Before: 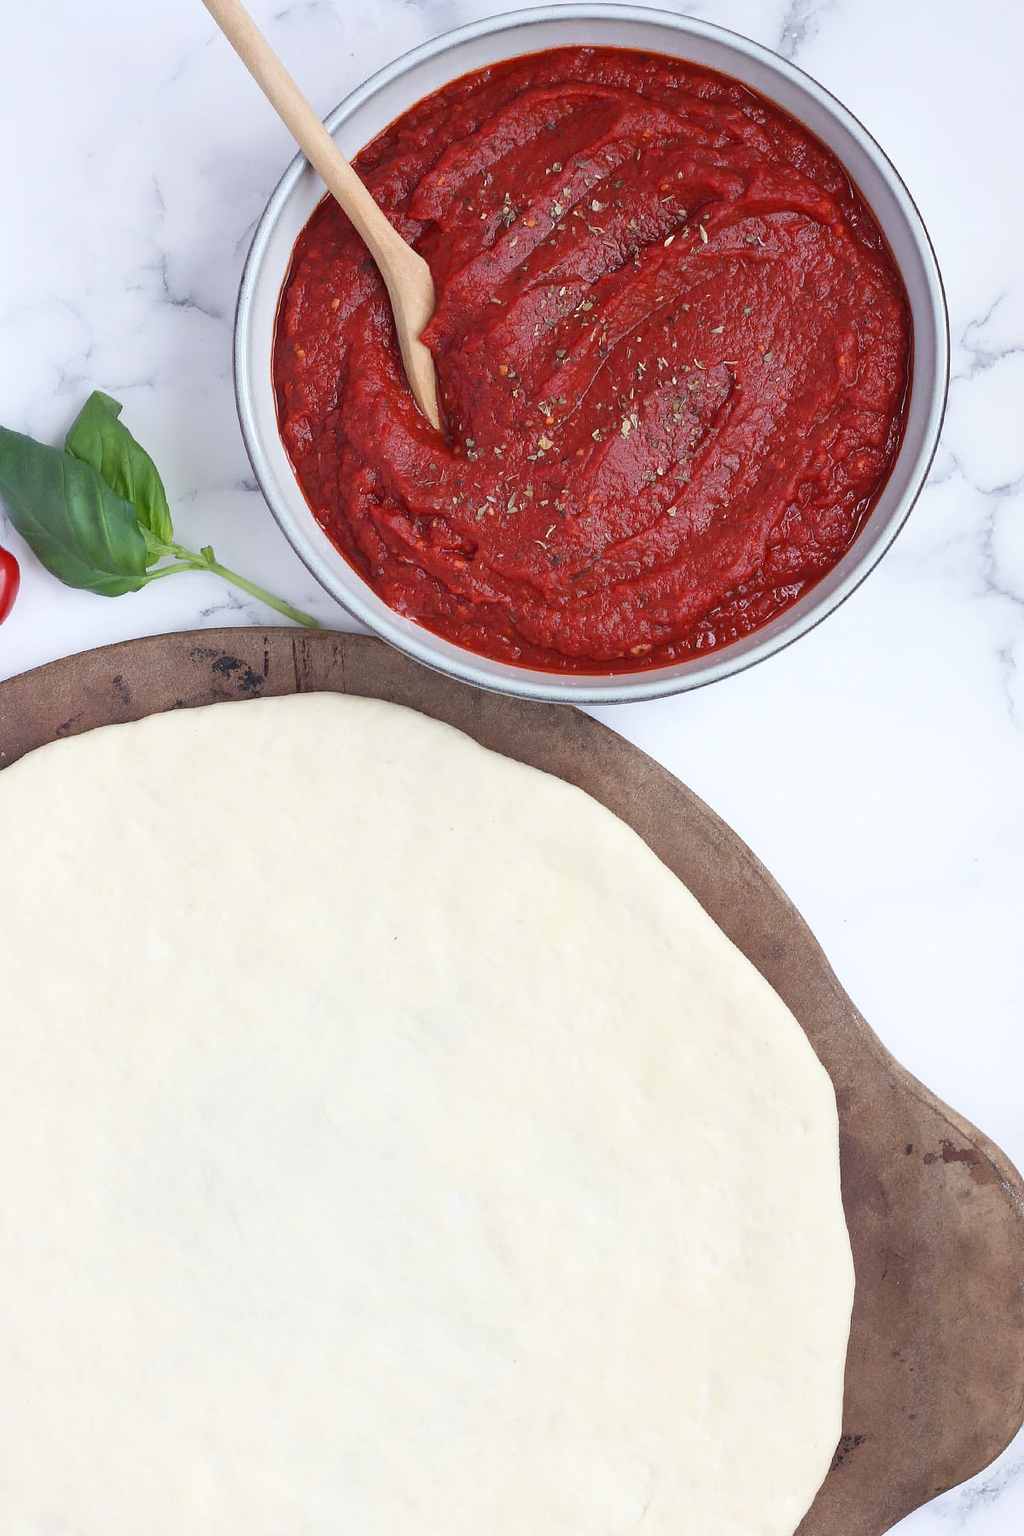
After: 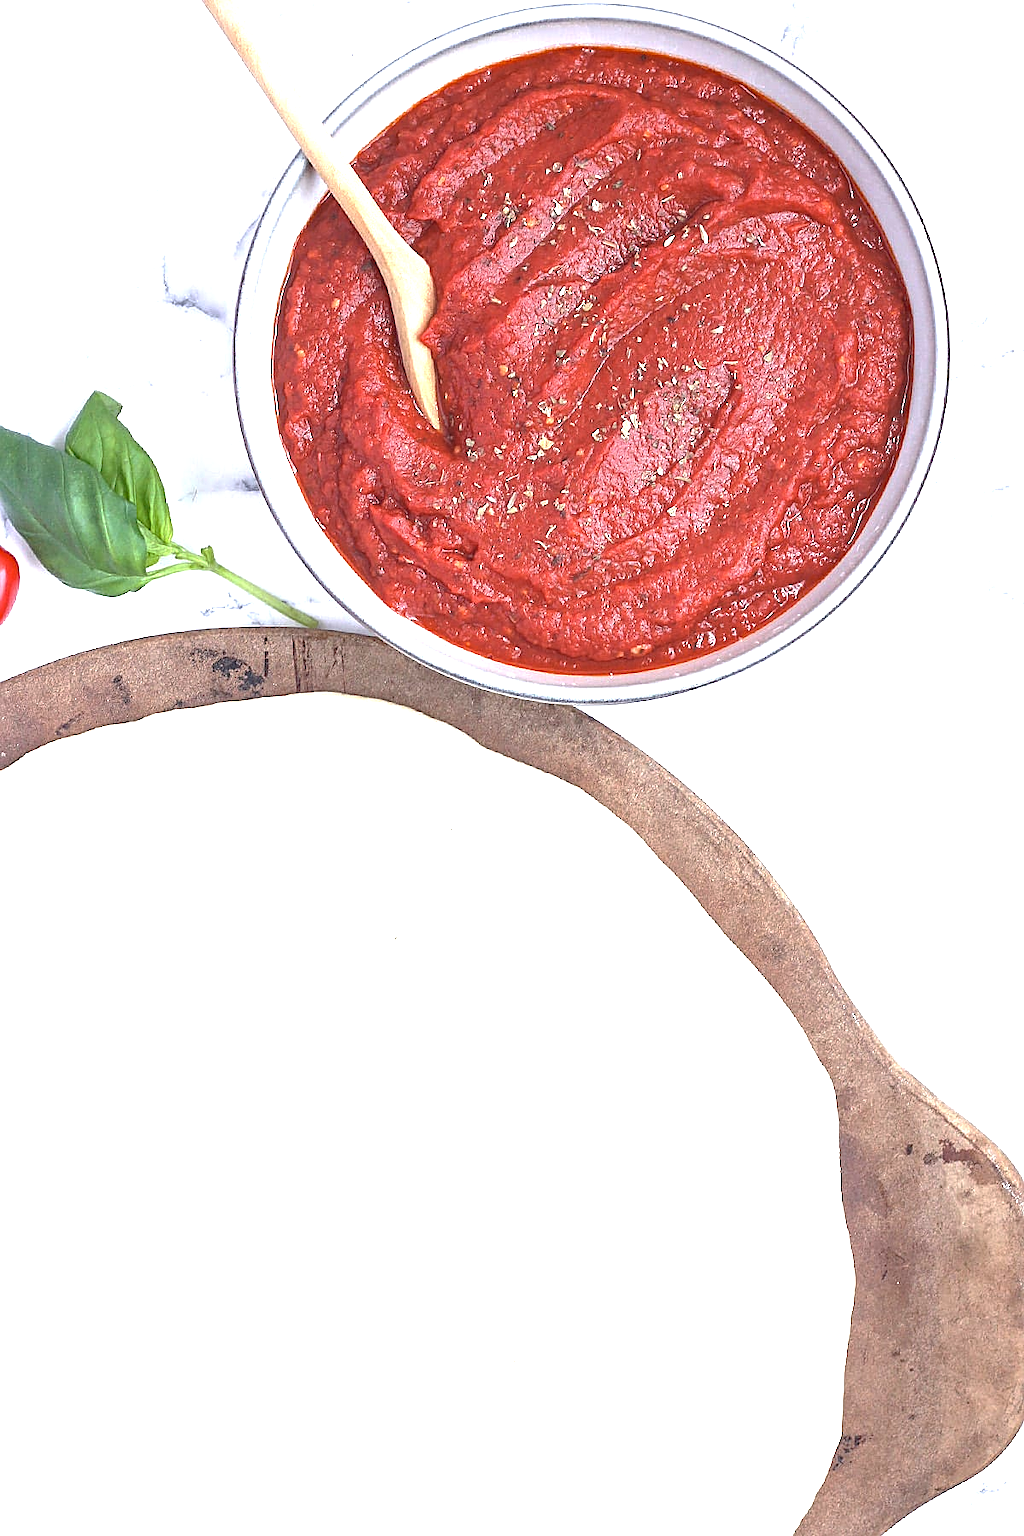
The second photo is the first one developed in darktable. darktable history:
base curve: curves: ch0 [(0, 0) (0.74, 0.67) (1, 1)], preserve colors none
contrast brightness saturation: saturation -0.058
exposure: black level correction -0.002, exposure 1.11 EV, compensate highlight preservation false
haze removal: compatibility mode true, adaptive false
local contrast: on, module defaults
sharpen: on, module defaults
